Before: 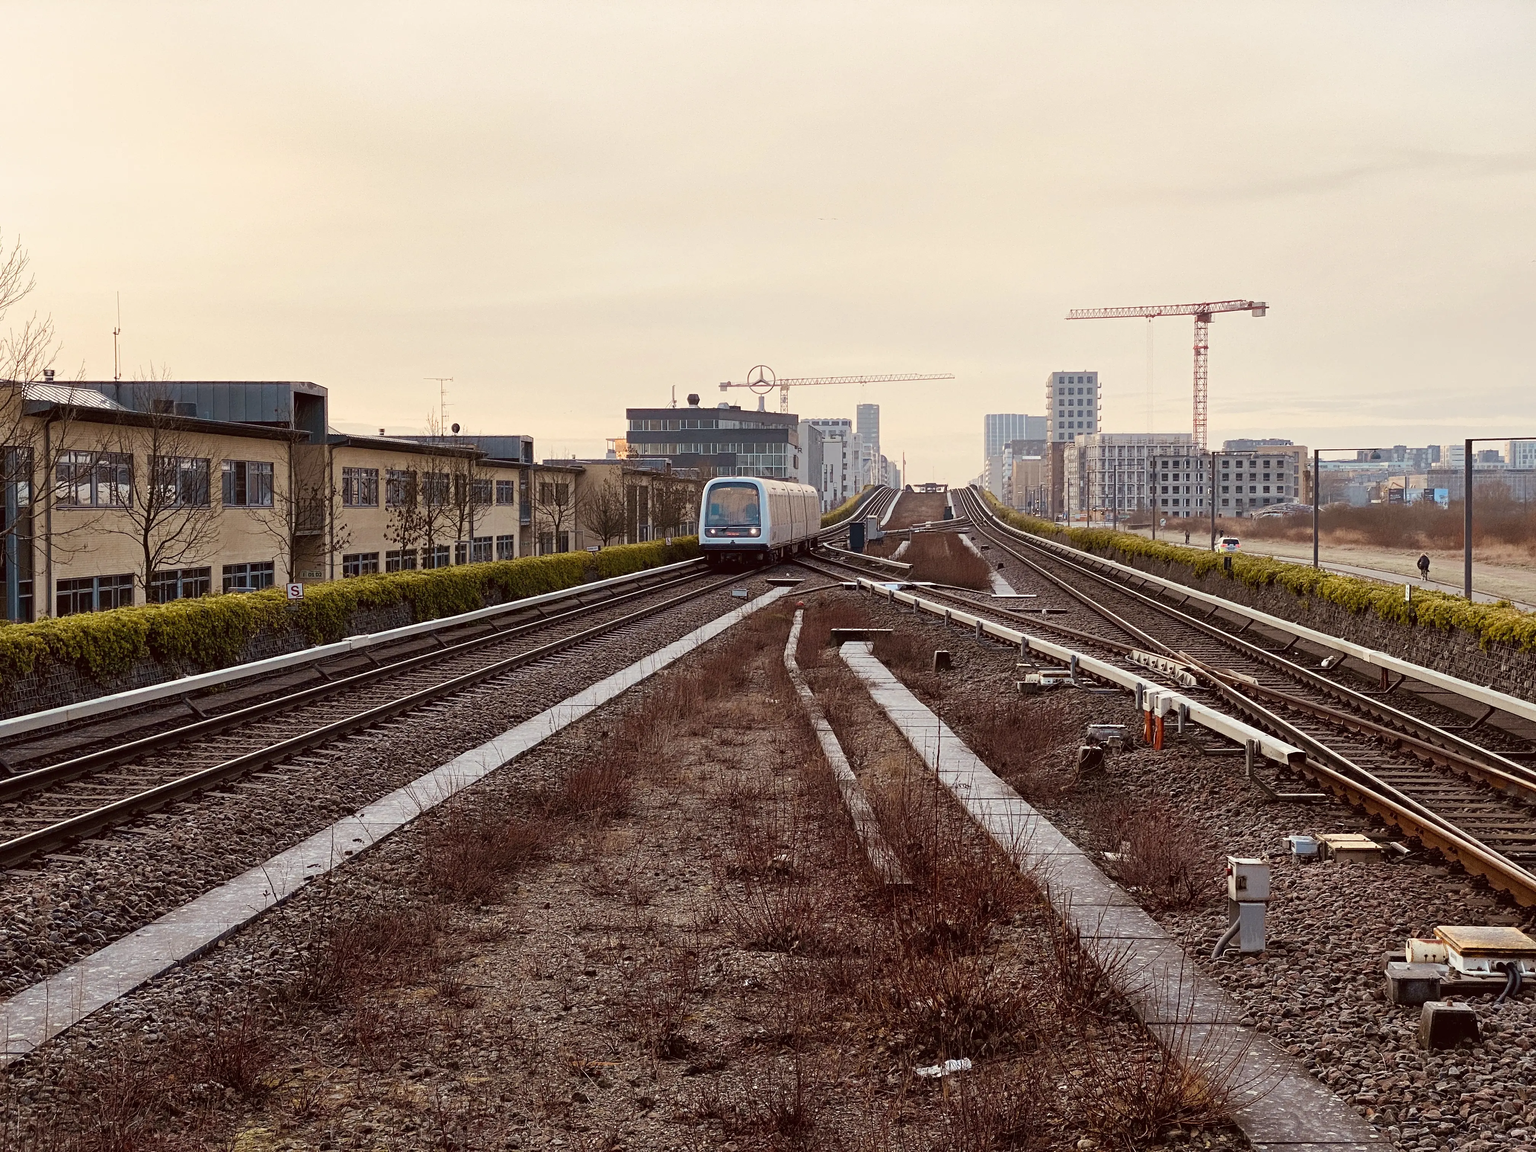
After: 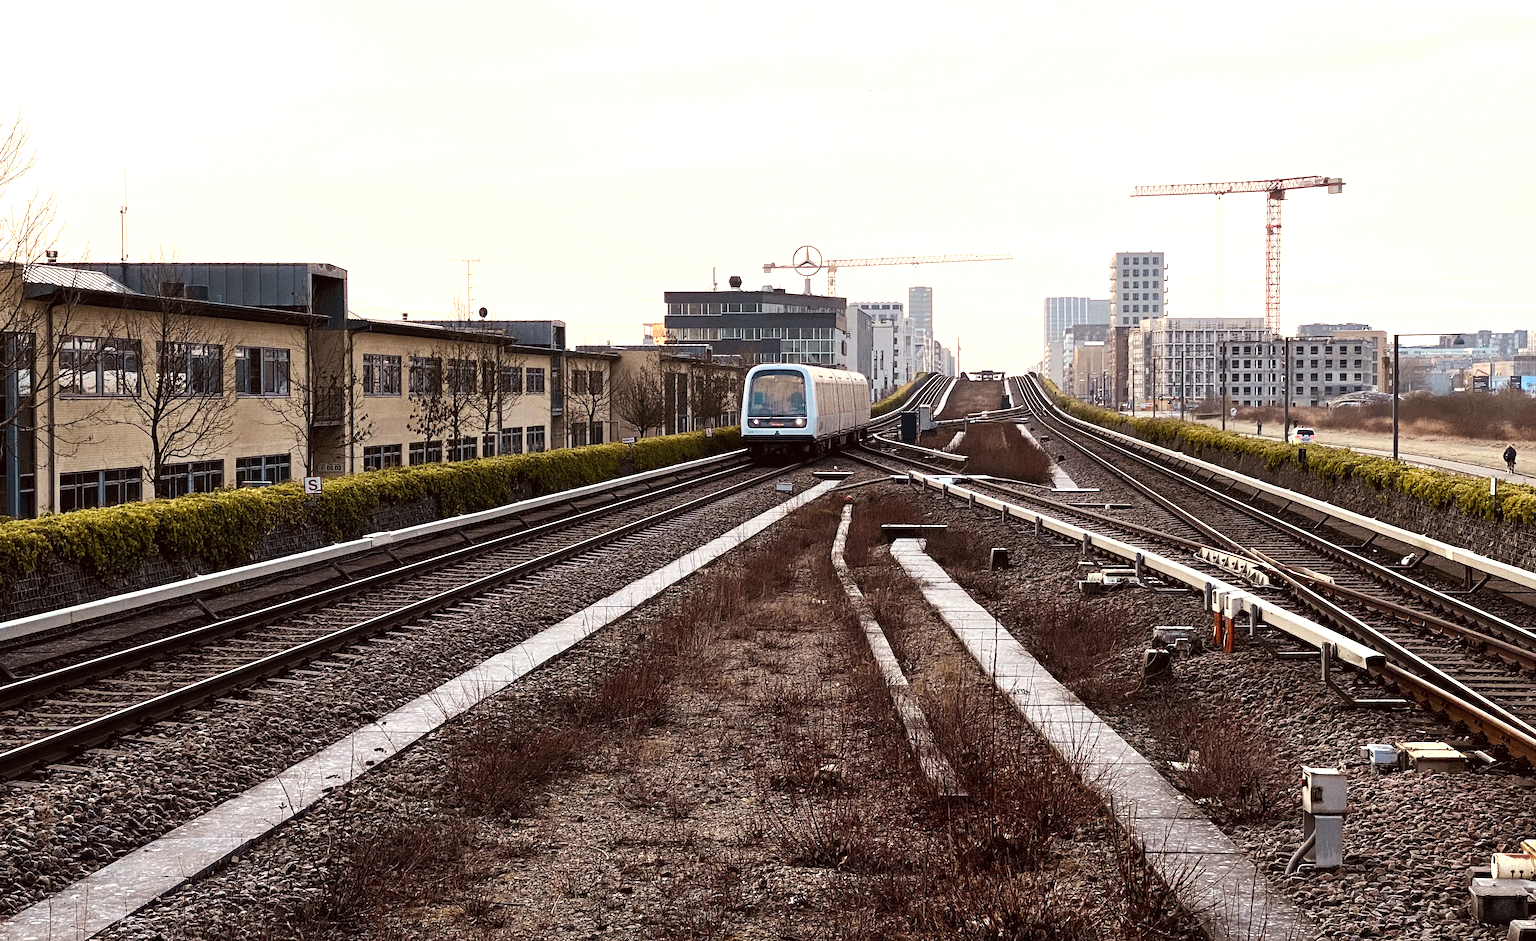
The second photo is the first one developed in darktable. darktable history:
tone equalizer: -8 EV -0.75 EV, -7 EV -0.7 EV, -6 EV -0.6 EV, -5 EV -0.4 EV, -3 EV 0.4 EV, -2 EV 0.6 EV, -1 EV 0.7 EV, +0 EV 0.75 EV, edges refinement/feathering 500, mask exposure compensation -1.57 EV, preserve details no
crop and rotate: angle 0.03°, top 11.643%, right 5.651%, bottom 11.189%
